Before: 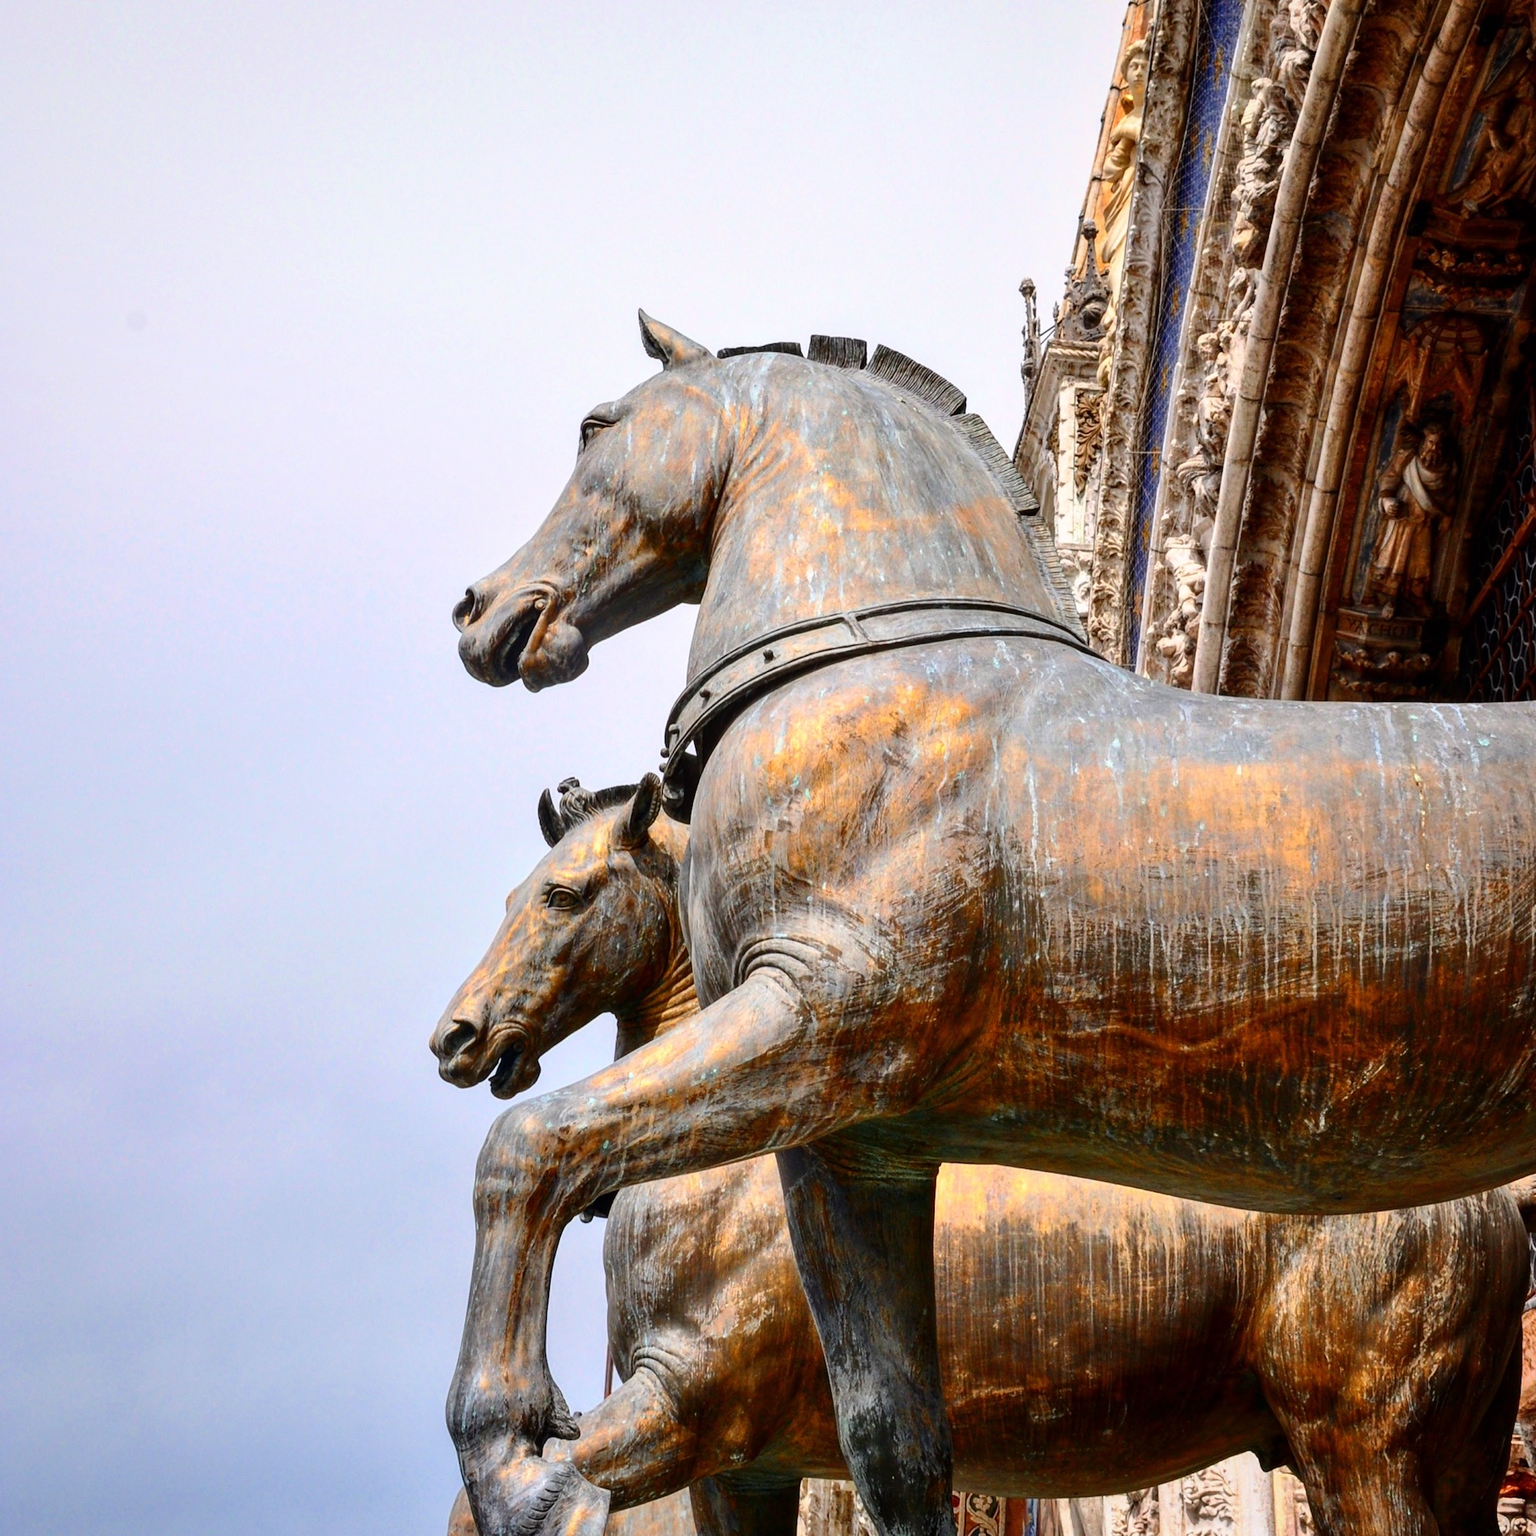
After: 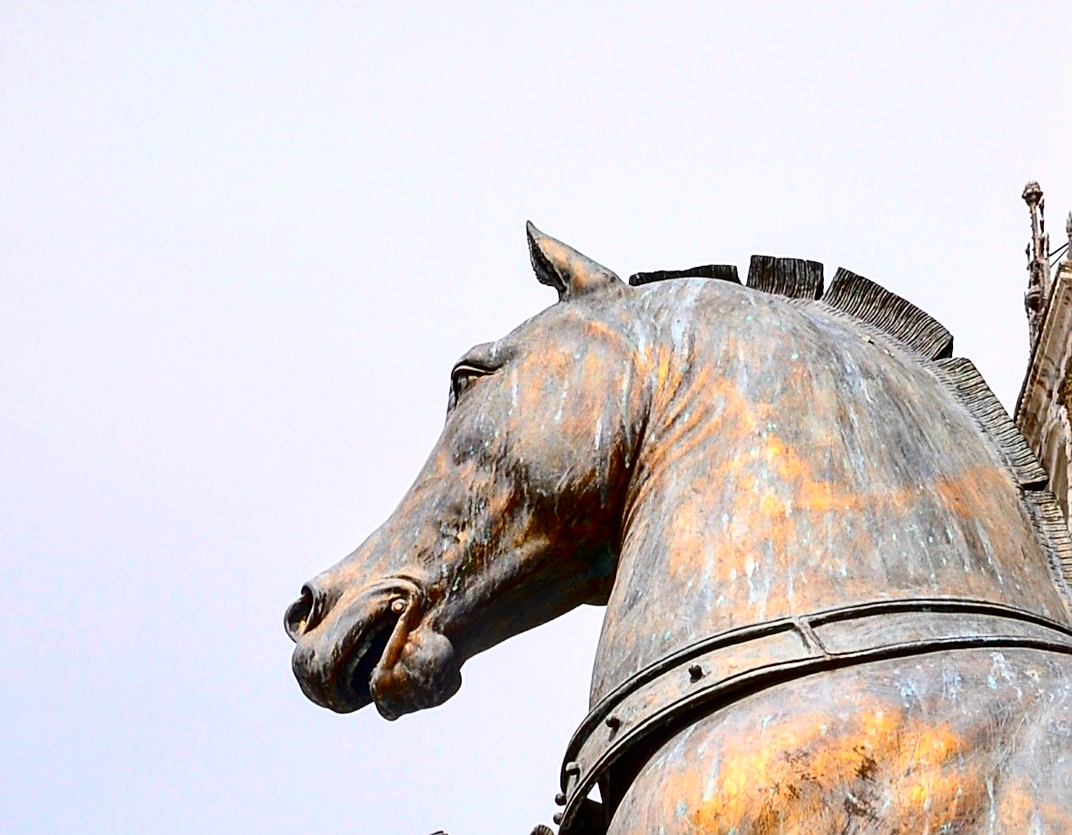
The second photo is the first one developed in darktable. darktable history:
crop: left 15.297%, top 9.086%, right 31.094%, bottom 49.137%
sharpen: on, module defaults
contrast brightness saturation: contrast 0.195, brightness -0.1, saturation 0.103
